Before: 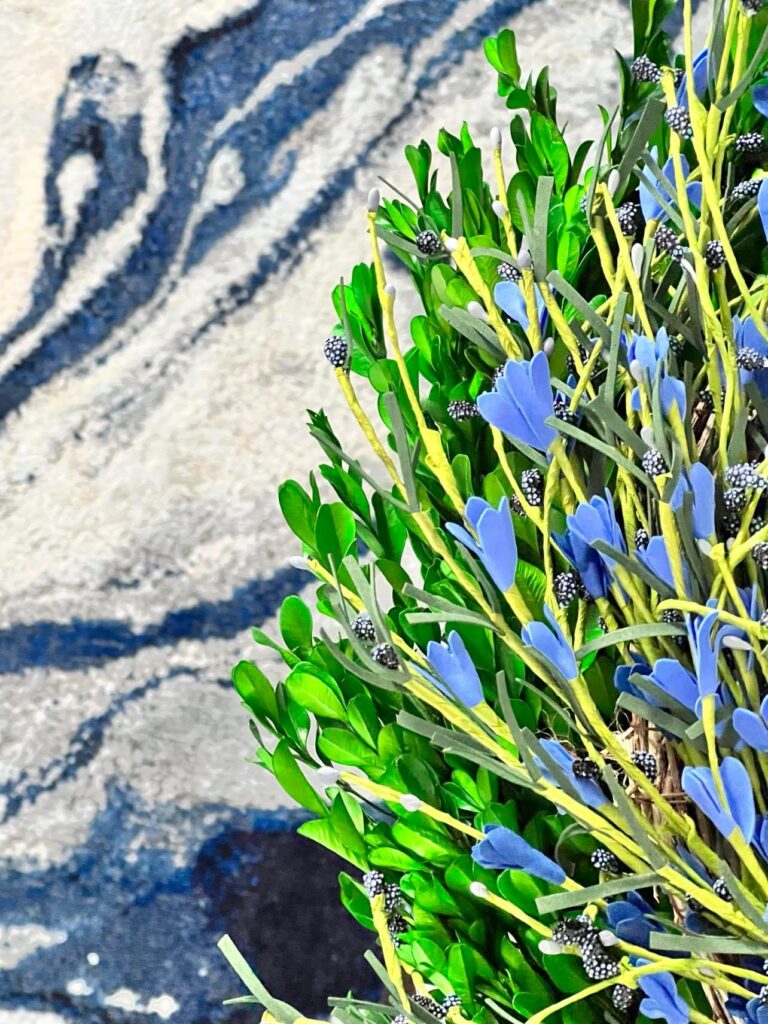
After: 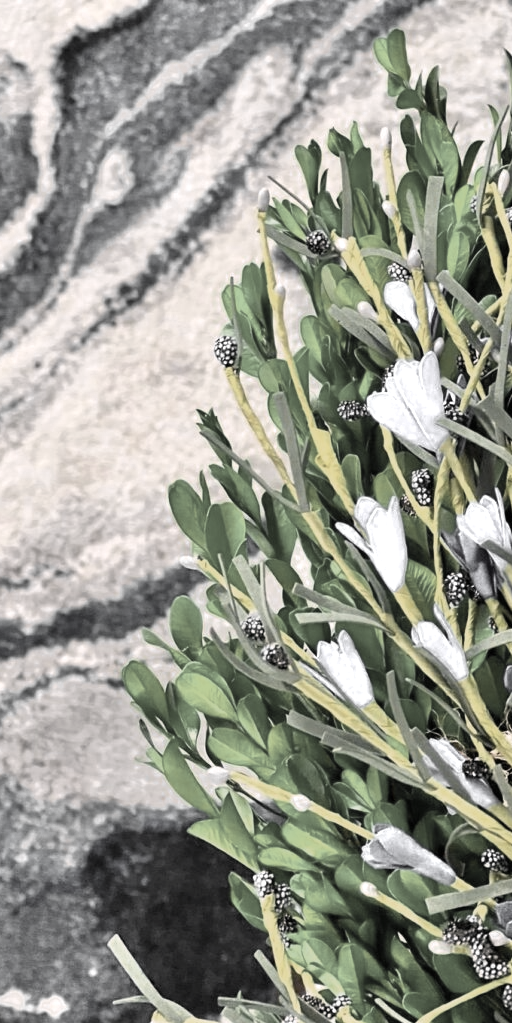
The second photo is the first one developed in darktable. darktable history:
color correction: highlights a* 6.99, highlights b* 3.83
color zones: curves: ch0 [(0, 0.613) (0.01, 0.613) (0.245, 0.448) (0.498, 0.529) (0.642, 0.665) (0.879, 0.777) (0.99, 0.613)]; ch1 [(0, 0.035) (0.121, 0.189) (0.259, 0.197) (0.415, 0.061) (0.589, 0.022) (0.732, 0.022) (0.857, 0.026) (0.991, 0.053)]
crop and rotate: left 14.339%, right 18.986%
